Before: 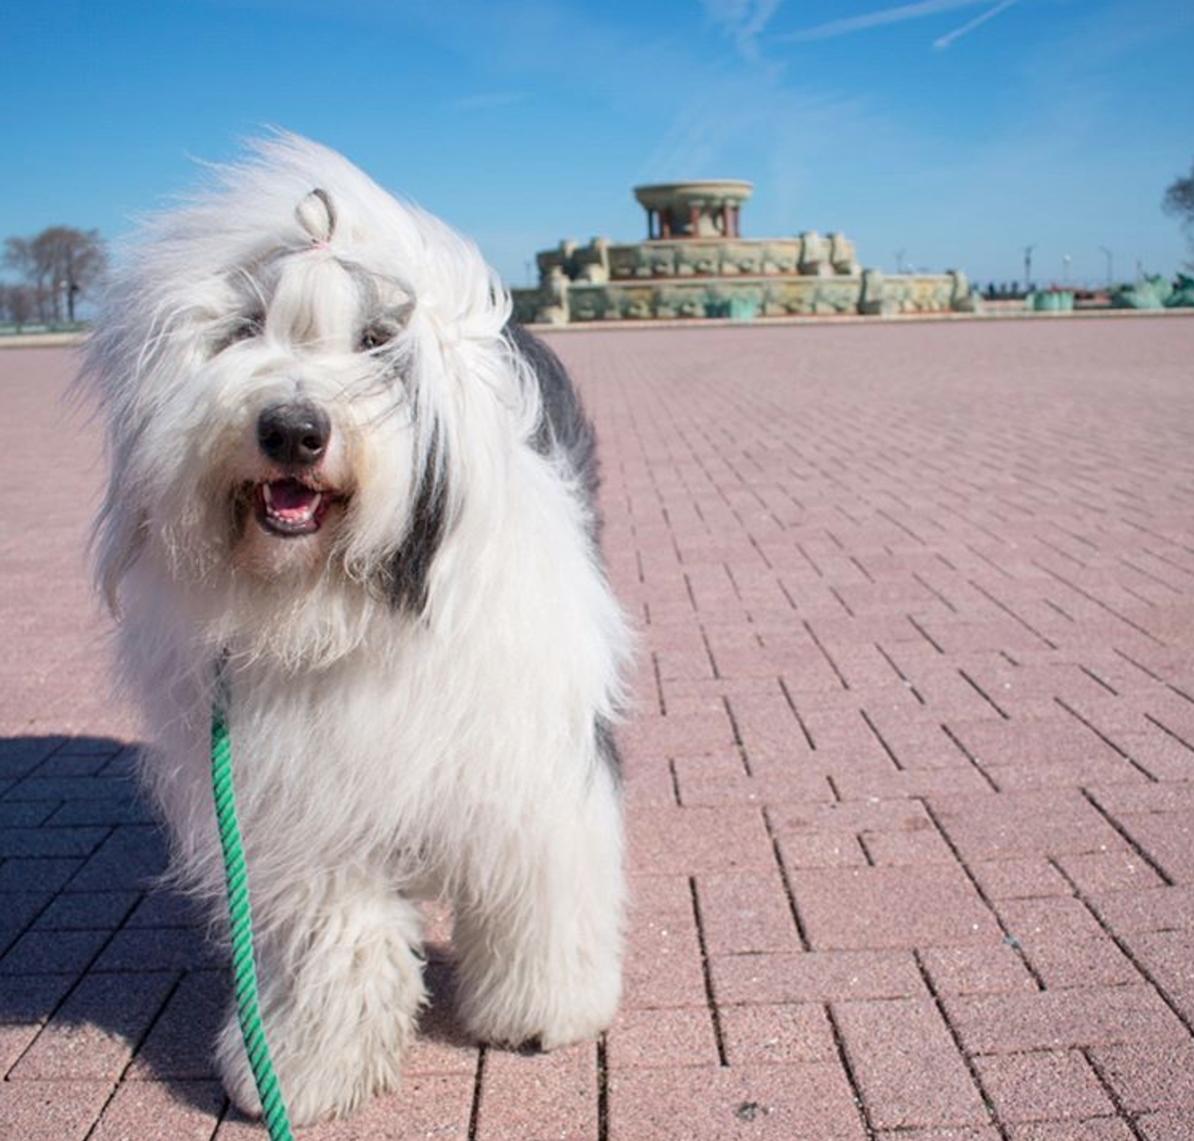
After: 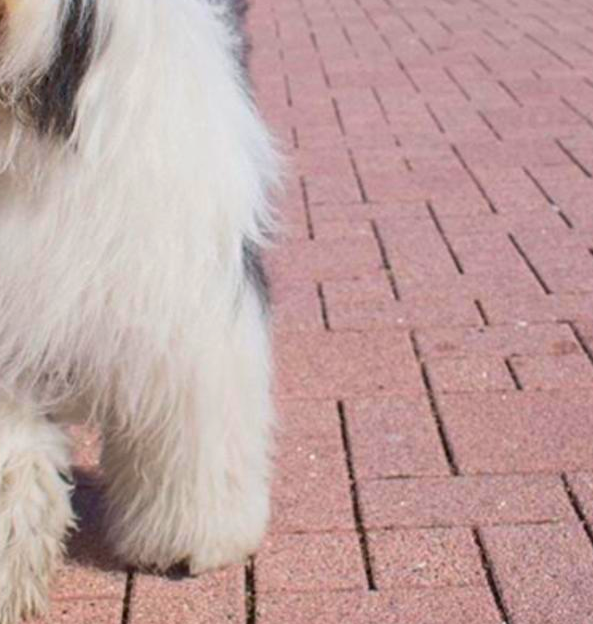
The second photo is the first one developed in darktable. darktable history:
exposure: black level correction 0, exposure 0.703 EV, compensate highlight preservation false
tone equalizer: -8 EV -0.01 EV, -7 EV 0.009 EV, -6 EV -0.006 EV, -5 EV 0.004 EV, -4 EV -0.046 EV, -3 EV -0.23 EV, -2 EV -0.652 EV, -1 EV -0.962 EV, +0 EV -0.944 EV
crop: left 29.505%, top 41.802%, right 20.762%, bottom 3.485%
color balance rgb: linear chroma grading › shadows -9.85%, linear chroma grading › global chroma 20.381%, perceptual saturation grading › global saturation 19.864%, global vibrance 20%
